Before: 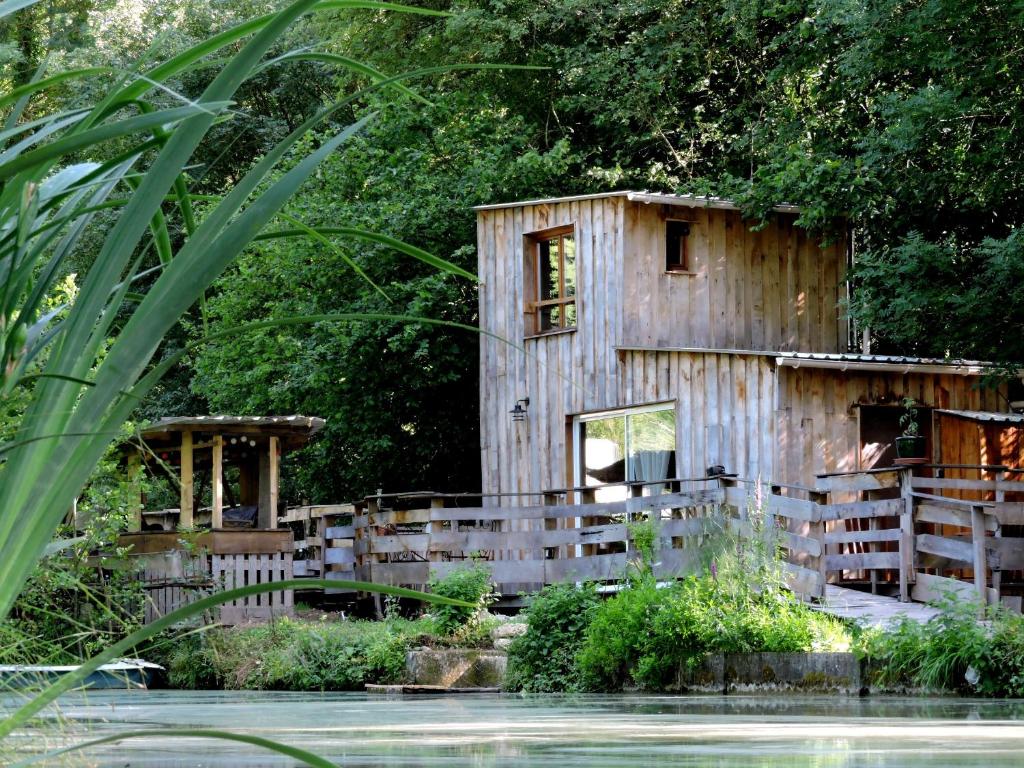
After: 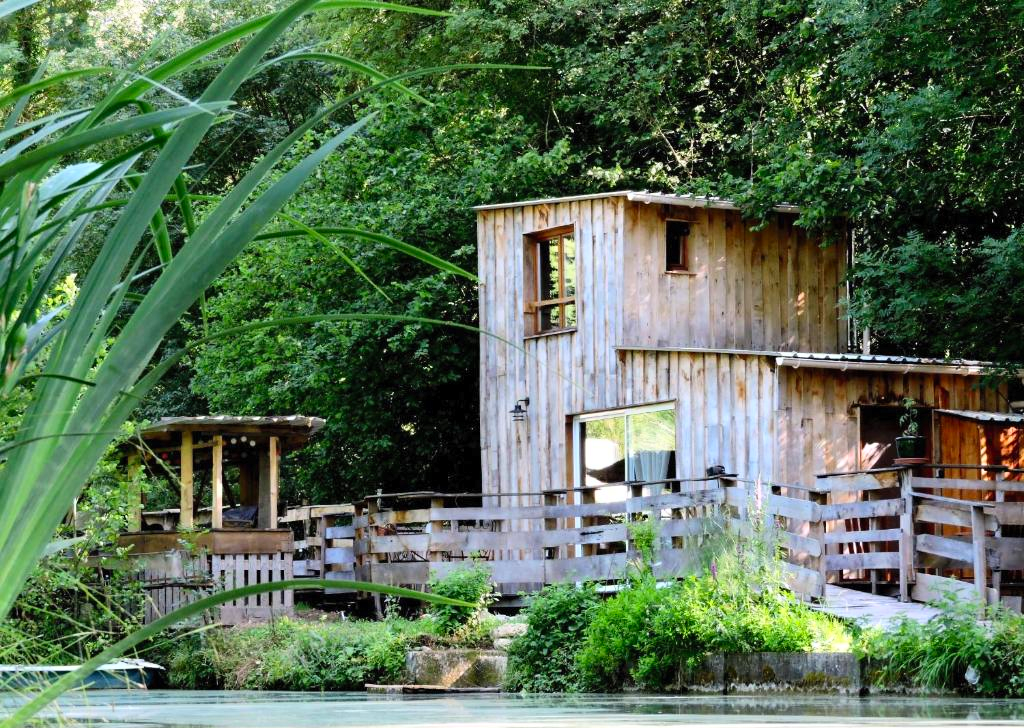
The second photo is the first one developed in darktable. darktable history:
crop and rotate: top 0.001%, bottom 5.16%
contrast brightness saturation: contrast 0.202, brightness 0.161, saturation 0.225
